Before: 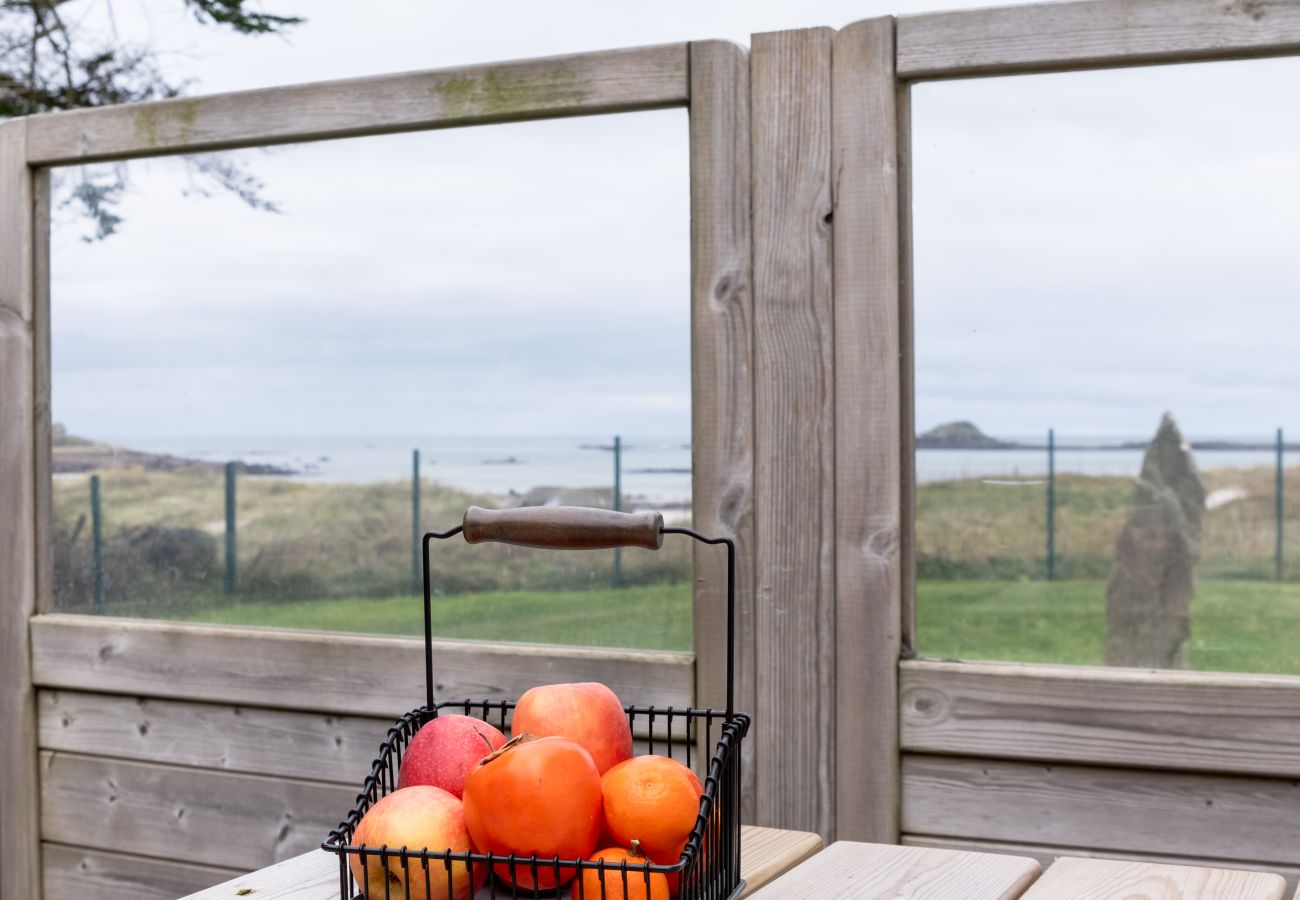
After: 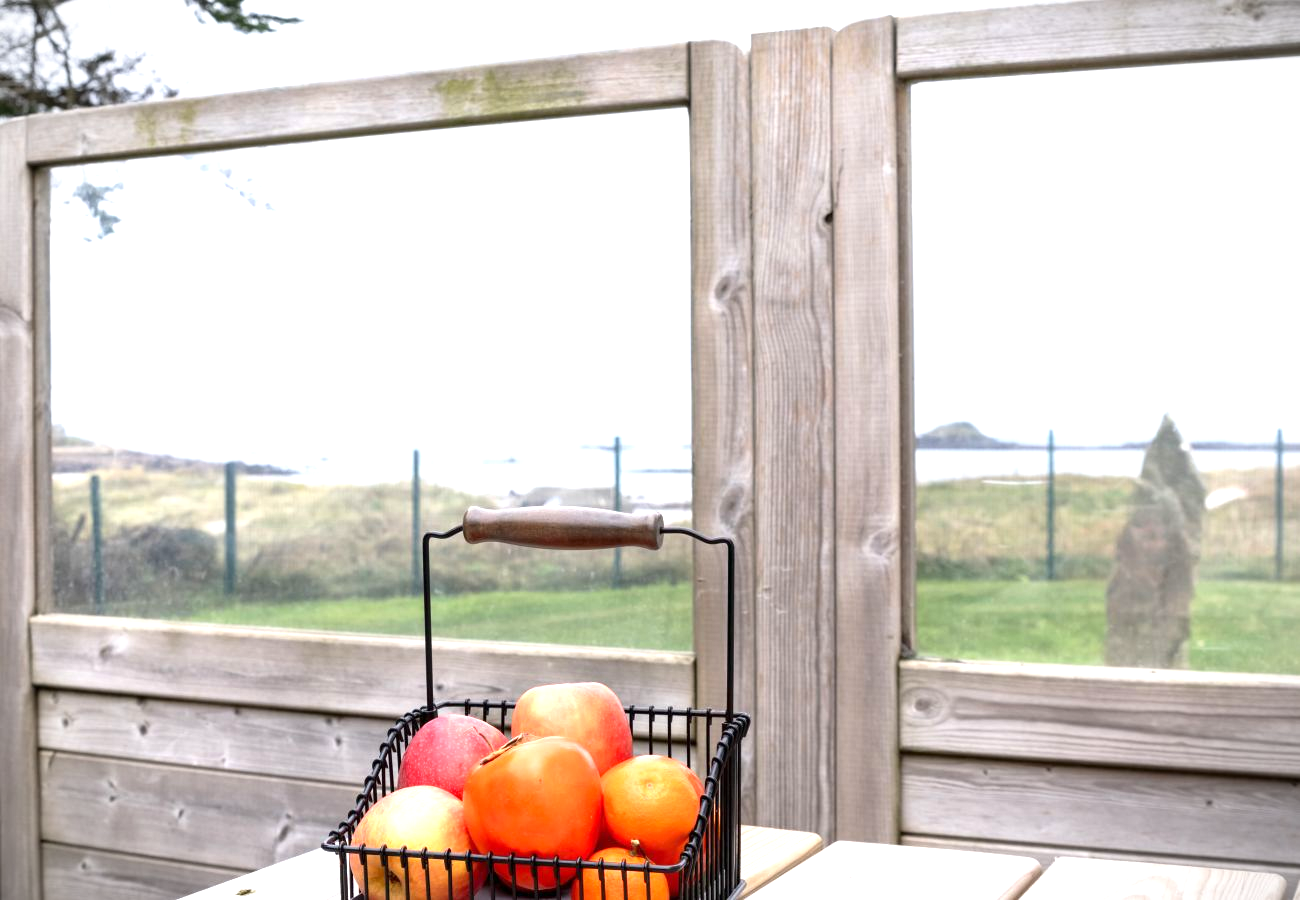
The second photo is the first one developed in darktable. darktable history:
vignetting: fall-off start 89.51%, fall-off radius 43.78%, width/height ratio 1.157, unbound false
exposure: exposure 1.001 EV, compensate highlight preservation false
